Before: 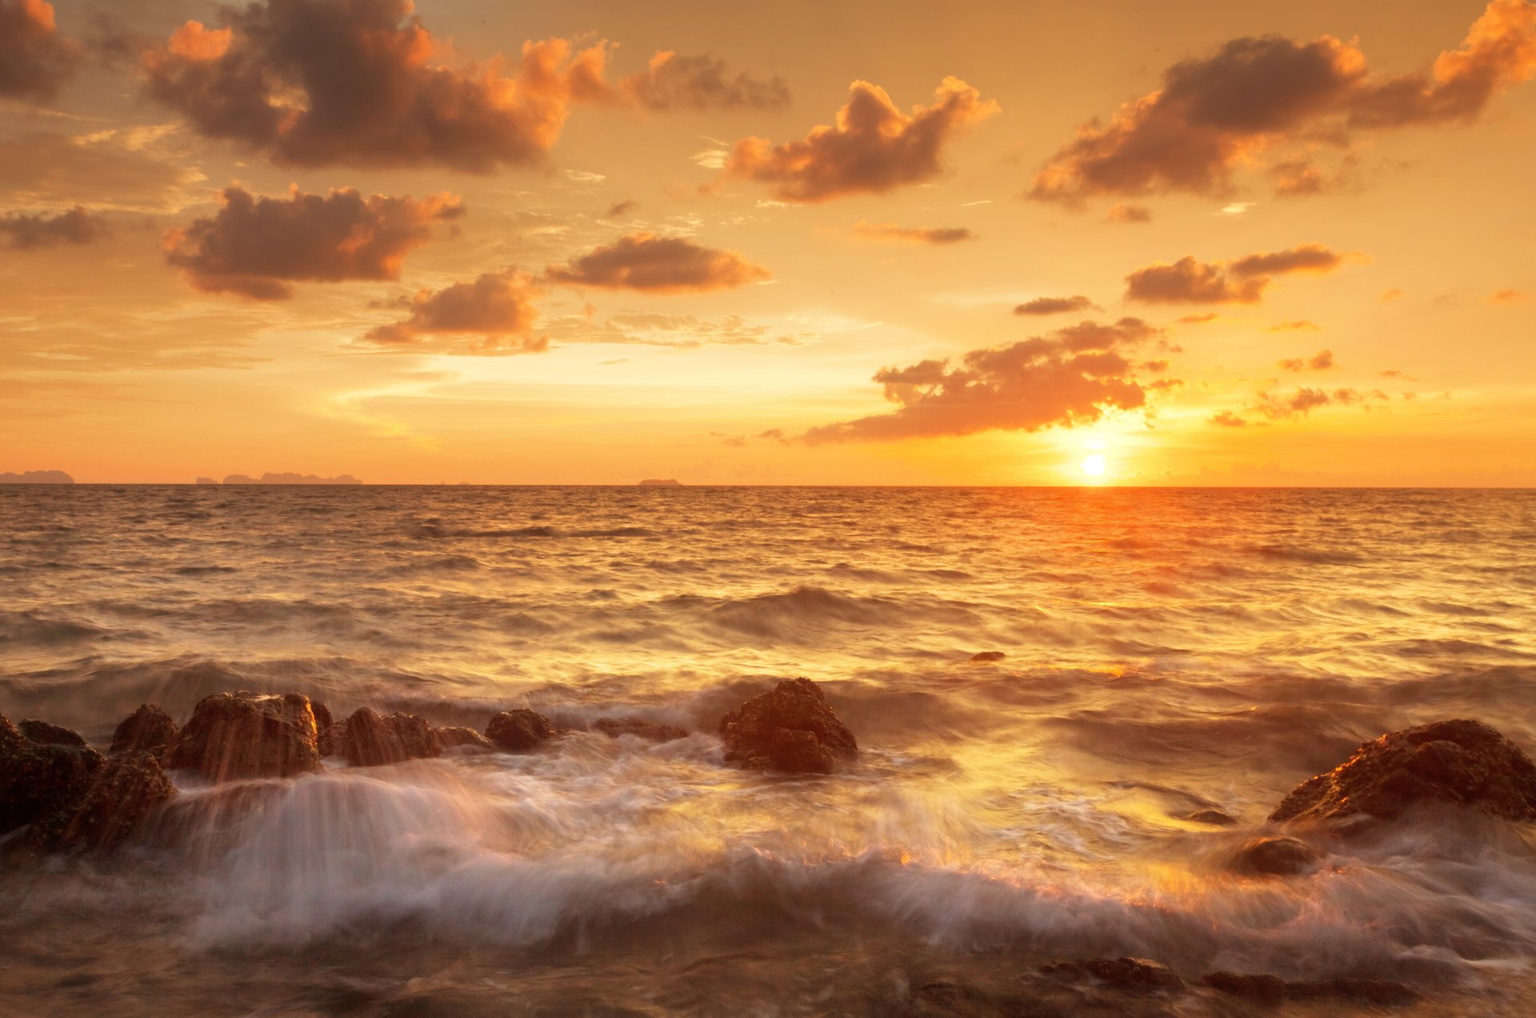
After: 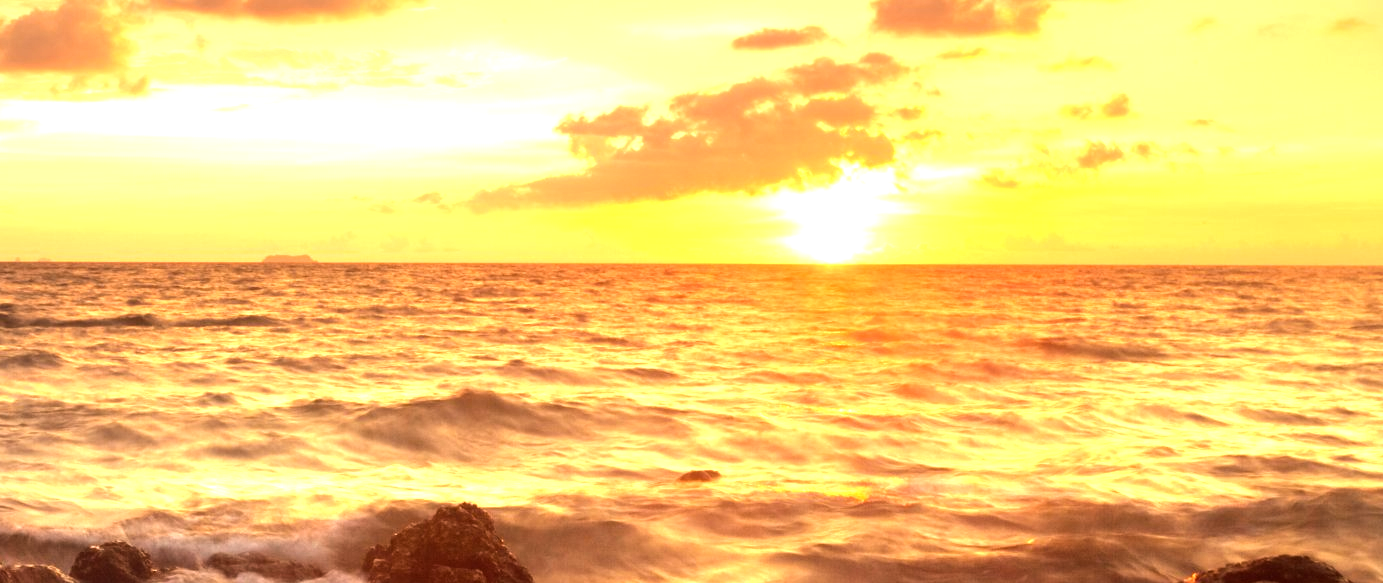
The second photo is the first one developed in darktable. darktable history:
tone equalizer: -8 EV -0.75 EV, -7 EV -0.7 EV, -6 EV -0.6 EV, -5 EV -0.4 EV, -3 EV 0.4 EV, -2 EV 0.6 EV, -1 EV 0.7 EV, +0 EV 0.75 EV, edges refinement/feathering 500, mask exposure compensation -1.57 EV, preserve details no
exposure: black level correction 0.001, exposure 0.5 EV, compensate exposure bias true, compensate highlight preservation false
crop and rotate: left 27.938%, top 27.046%, bottom 27.046%
